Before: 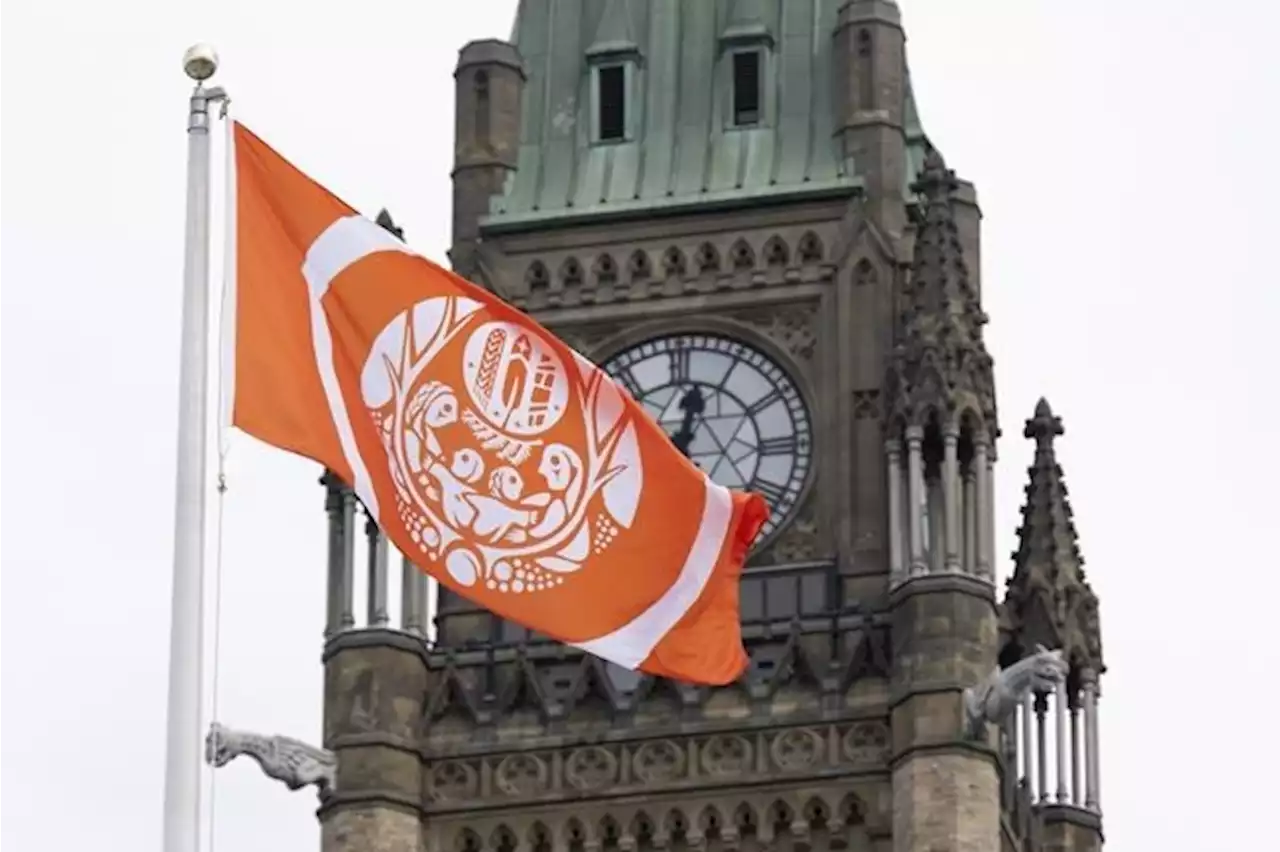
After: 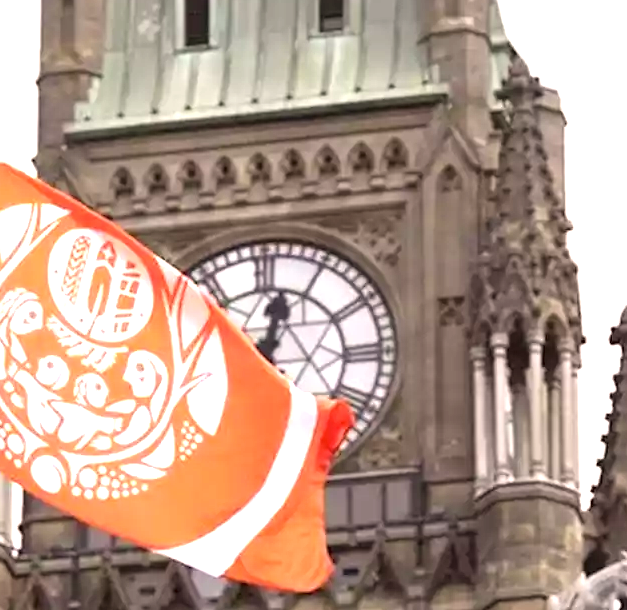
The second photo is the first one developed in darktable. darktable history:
crop: left 32.44%, top 10.94%, right 18.515%, bottom 17.364%
color correction: highlights a* 6.64, highlights b* 7.81, shadows a* 6.23, shadows b* 7.08, saturation 0.884
exposure: black level correction 0, exposure 1.447 EV, compensate highlight preservation false
